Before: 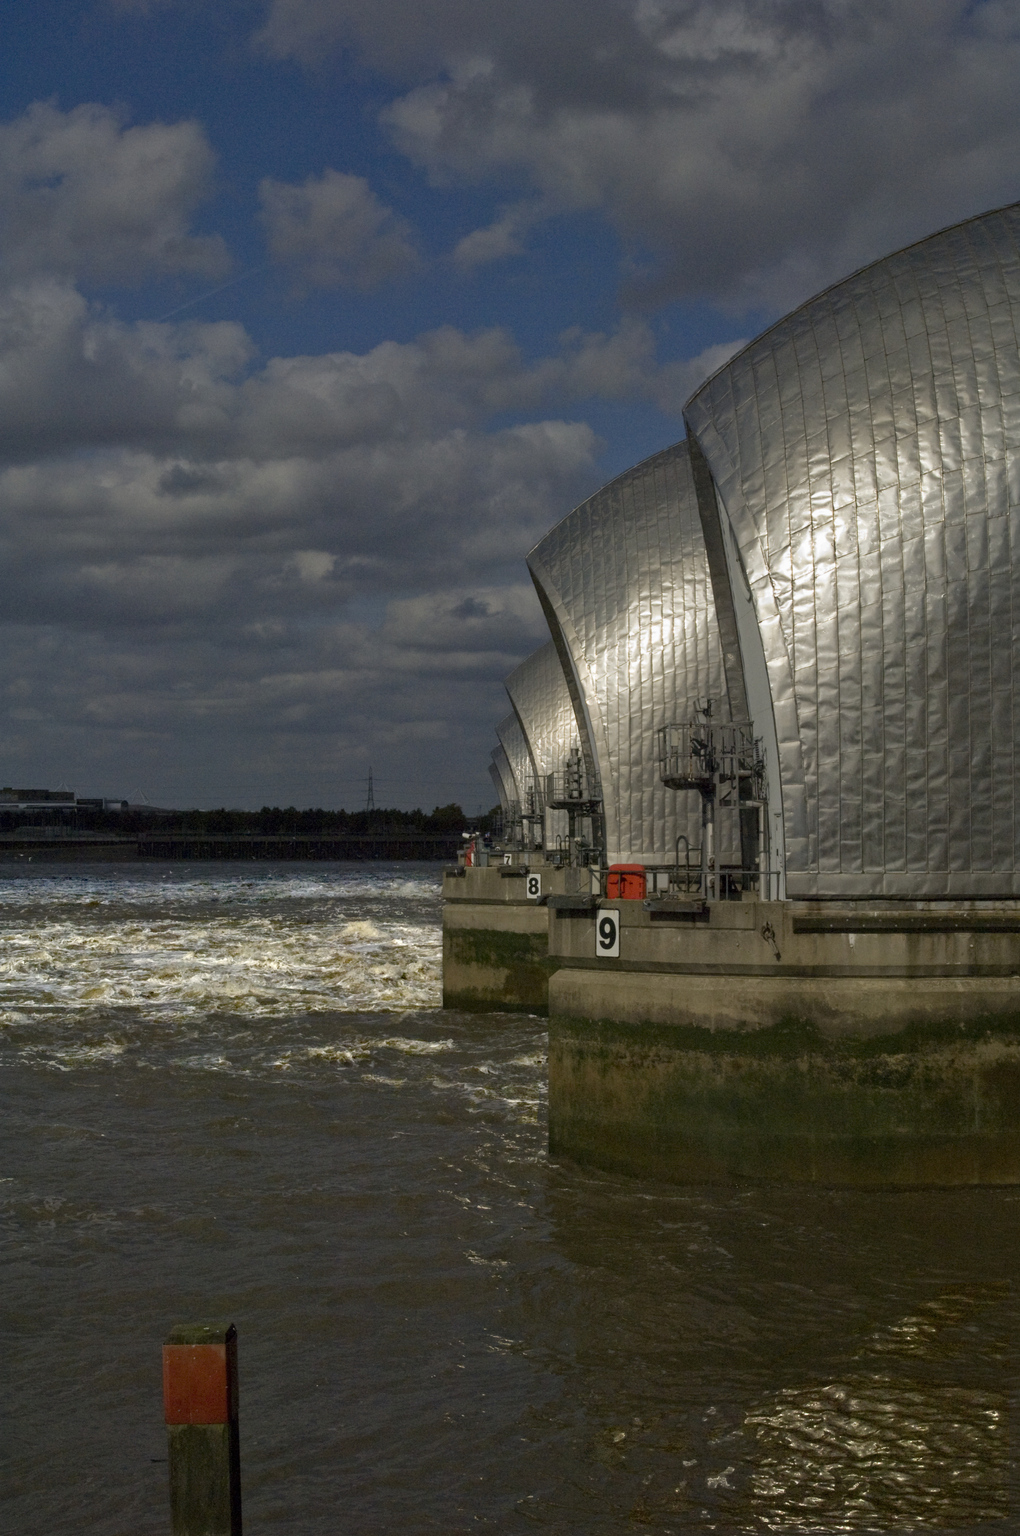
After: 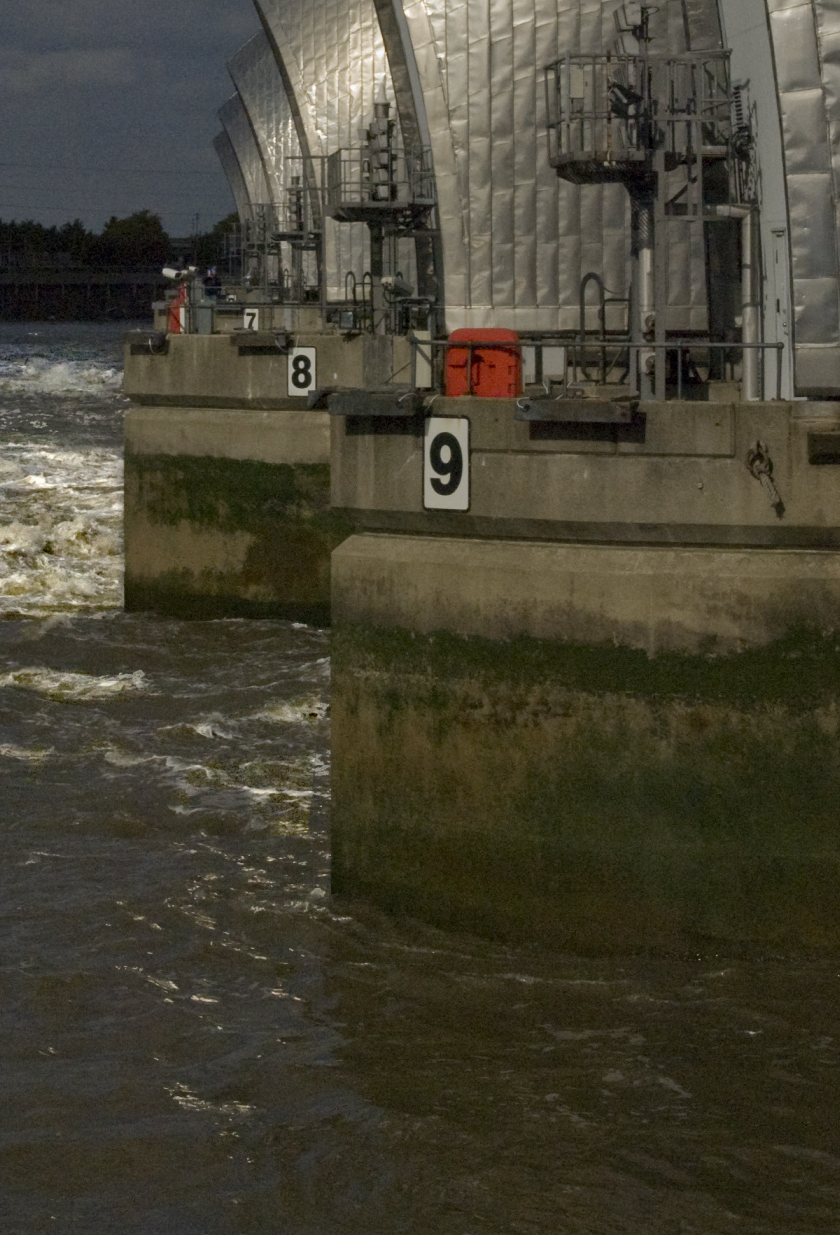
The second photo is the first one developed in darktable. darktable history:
crop: left 37.227%, top 45.331%, right 20.613%, bottom 13.499%
